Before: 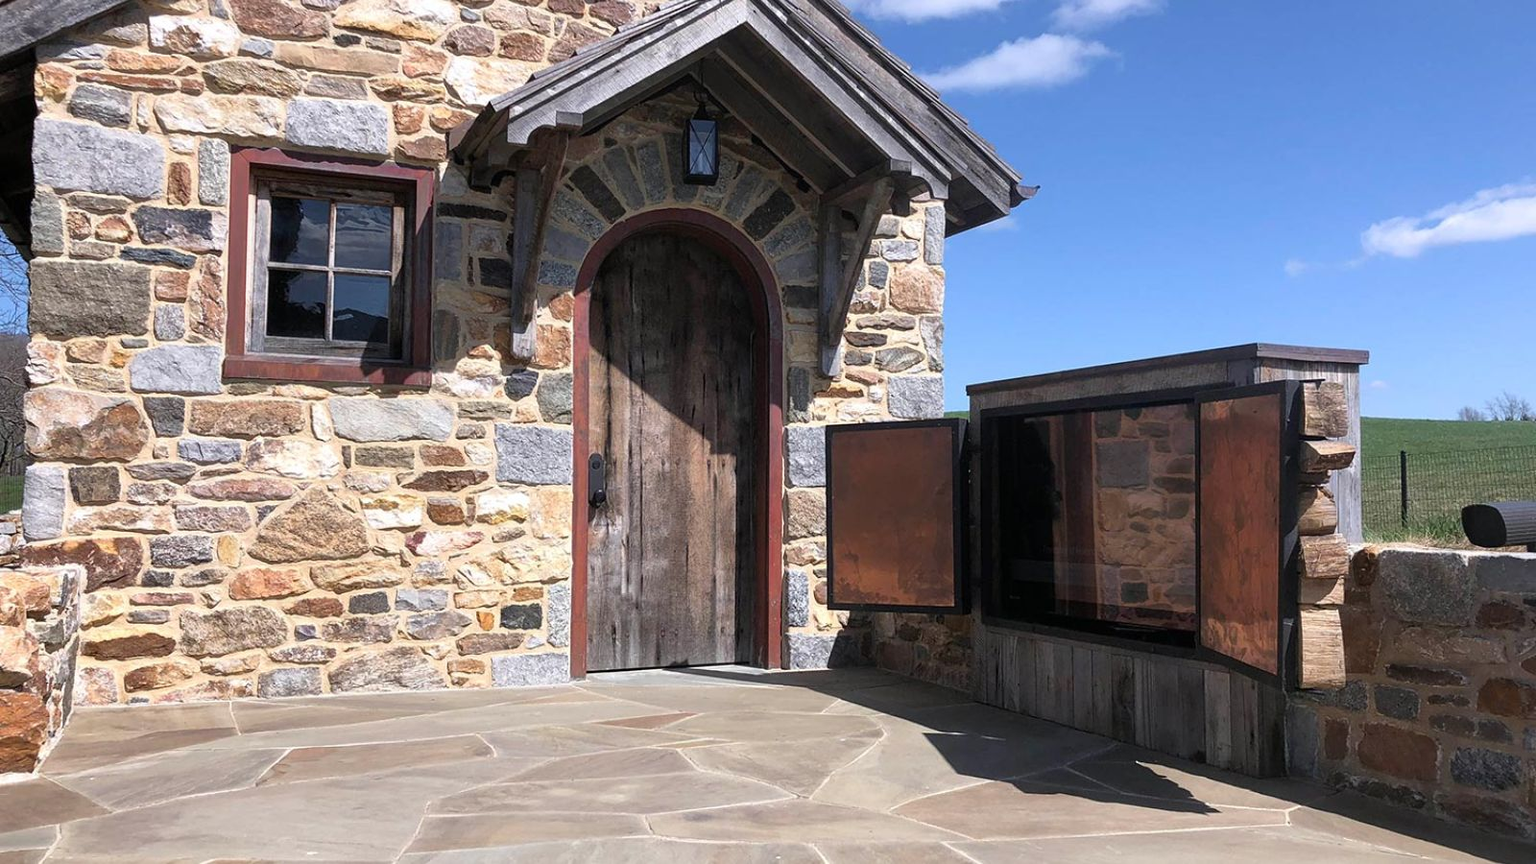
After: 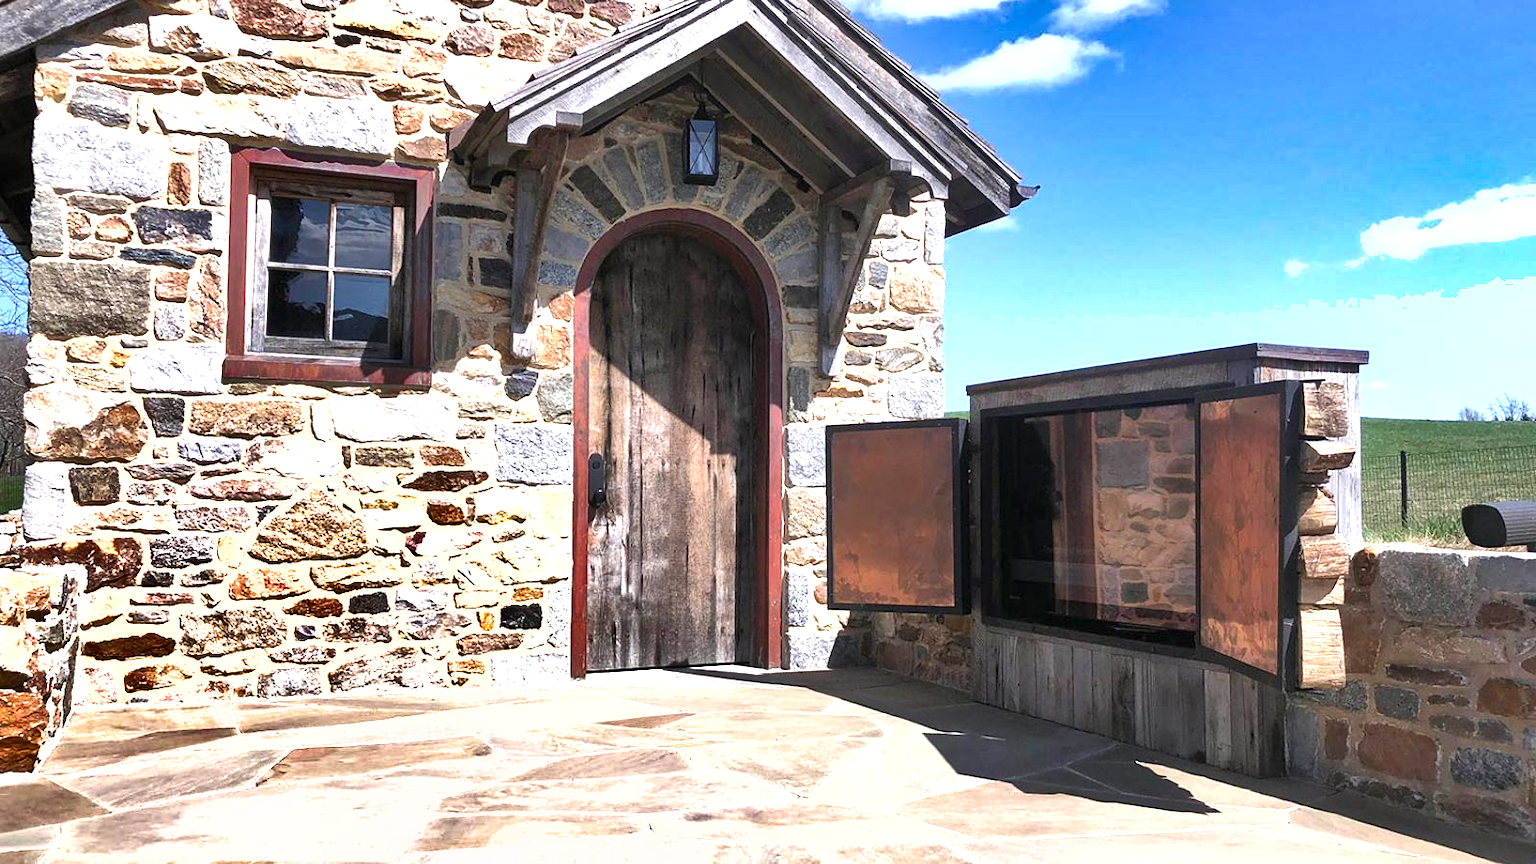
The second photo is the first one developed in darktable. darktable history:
exposure: black level correction 0, exposure 1.101 EV, compensate exposure bias true, compensate highlight preservation false
shadows and highlights: shadows 59.58, highlights -60.43, soften with gaussian
